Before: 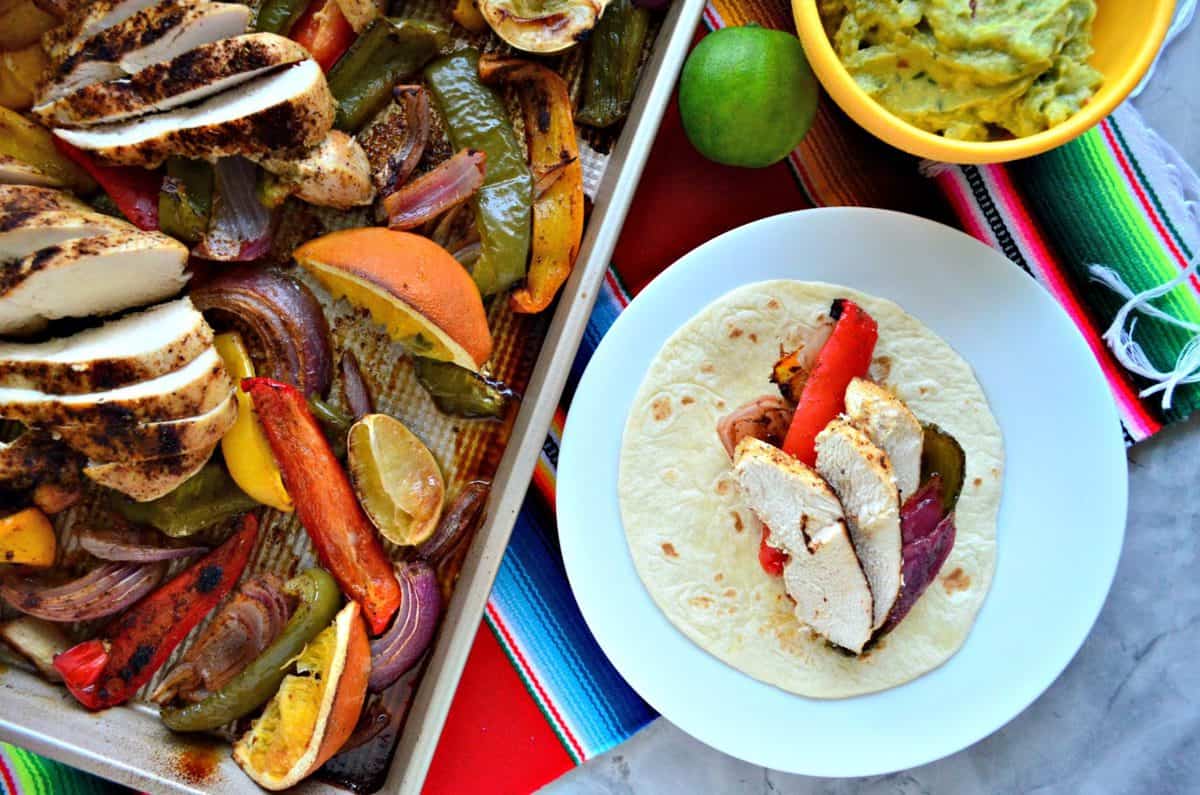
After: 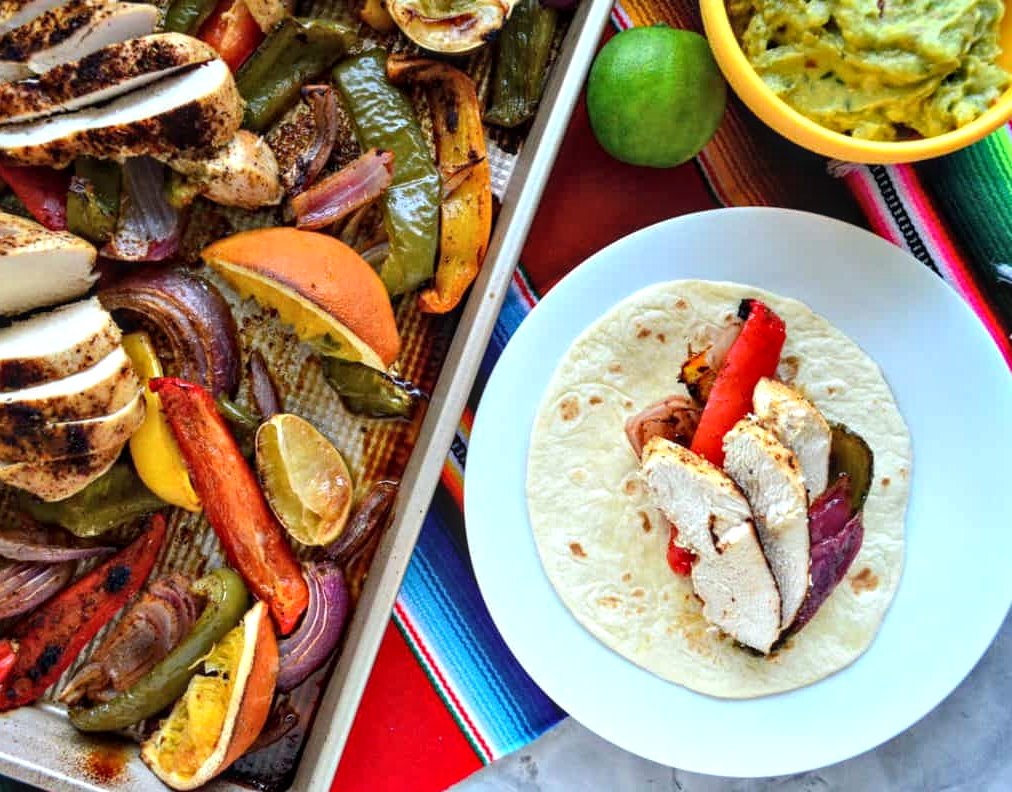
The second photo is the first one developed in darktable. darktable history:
crop: left 7.684%, right 7.806%
local contrast: on, module defaults
exposure: exposure 0.202 EV, compensate highlight preservation false
